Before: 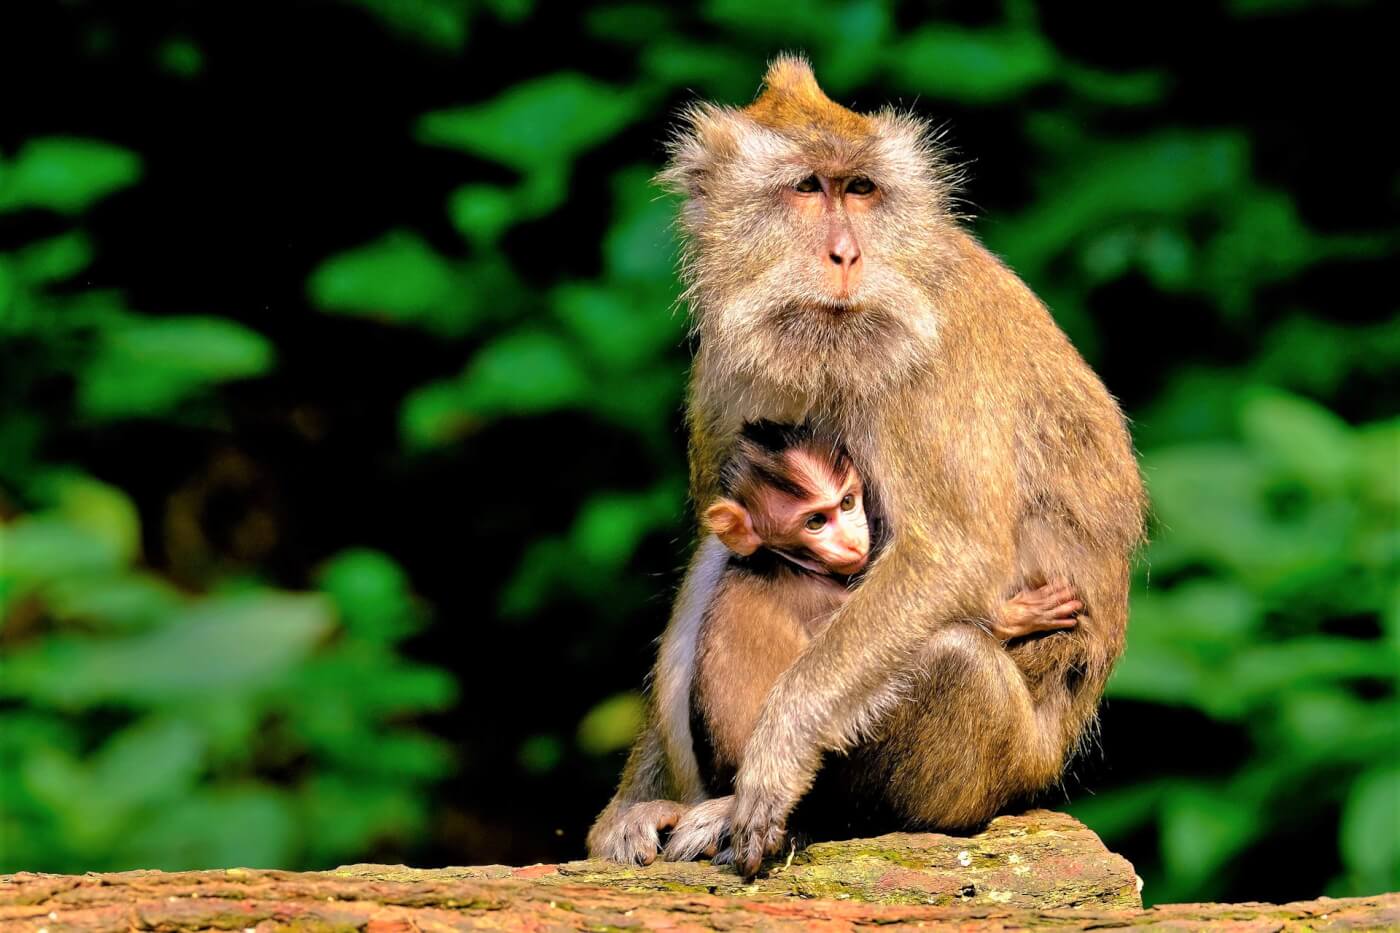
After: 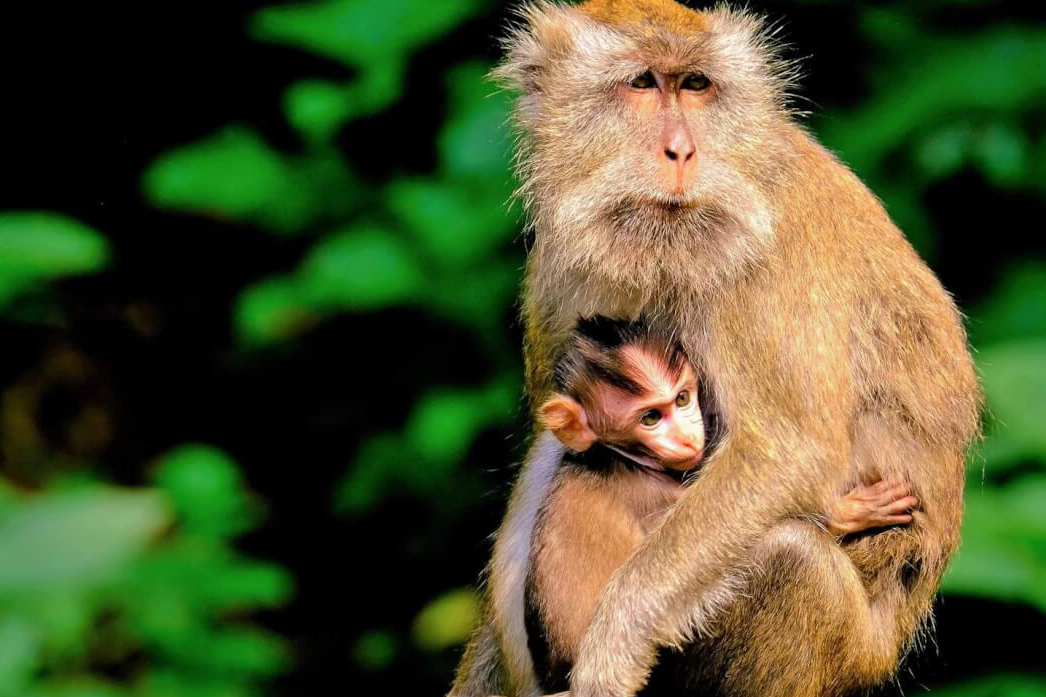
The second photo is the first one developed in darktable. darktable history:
base curve: curves: ch0 [(0, 0) (0.235, 0.266) (0.503, 0.496) (0.786, 0.72) (1, 1)]
crop and rotate: left 11.831%, top 11.346%, right 13.429%, bottom 13.899%
